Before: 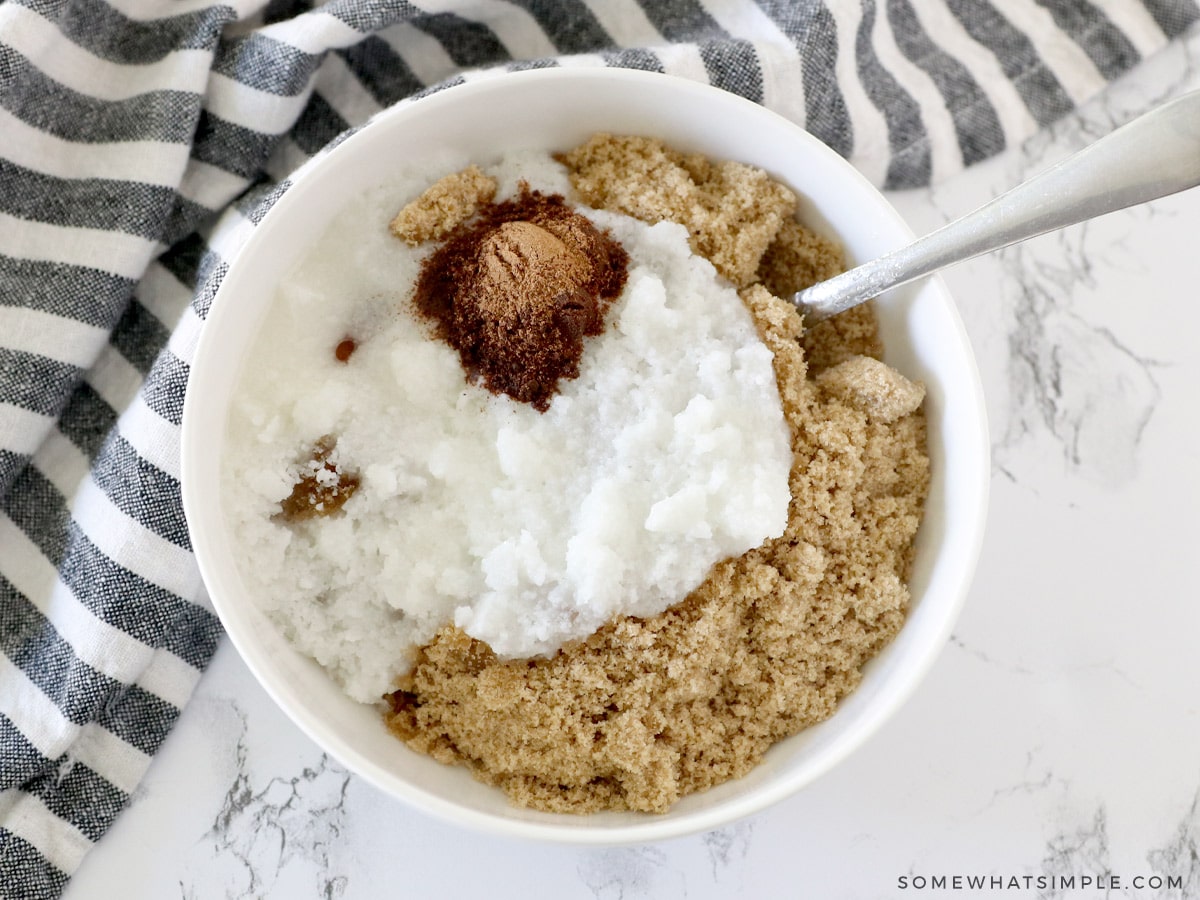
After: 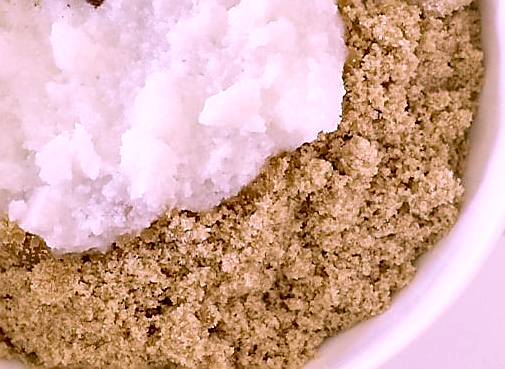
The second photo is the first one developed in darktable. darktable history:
sharpen: radius 1.4, amount 1.25, threshold 0.7
velvia: on, module defaults
crop: left 37.221%, top 45.169%, right 20.63%, bottom 13.777%
white balance: red 0.967, blue 1.119, emerald 0.756
color correction: highlights a* 14.52, highlights b* 4.84
local contrast: highlights 100%, shadows 100%, detail 120%, midtone range 0.2
